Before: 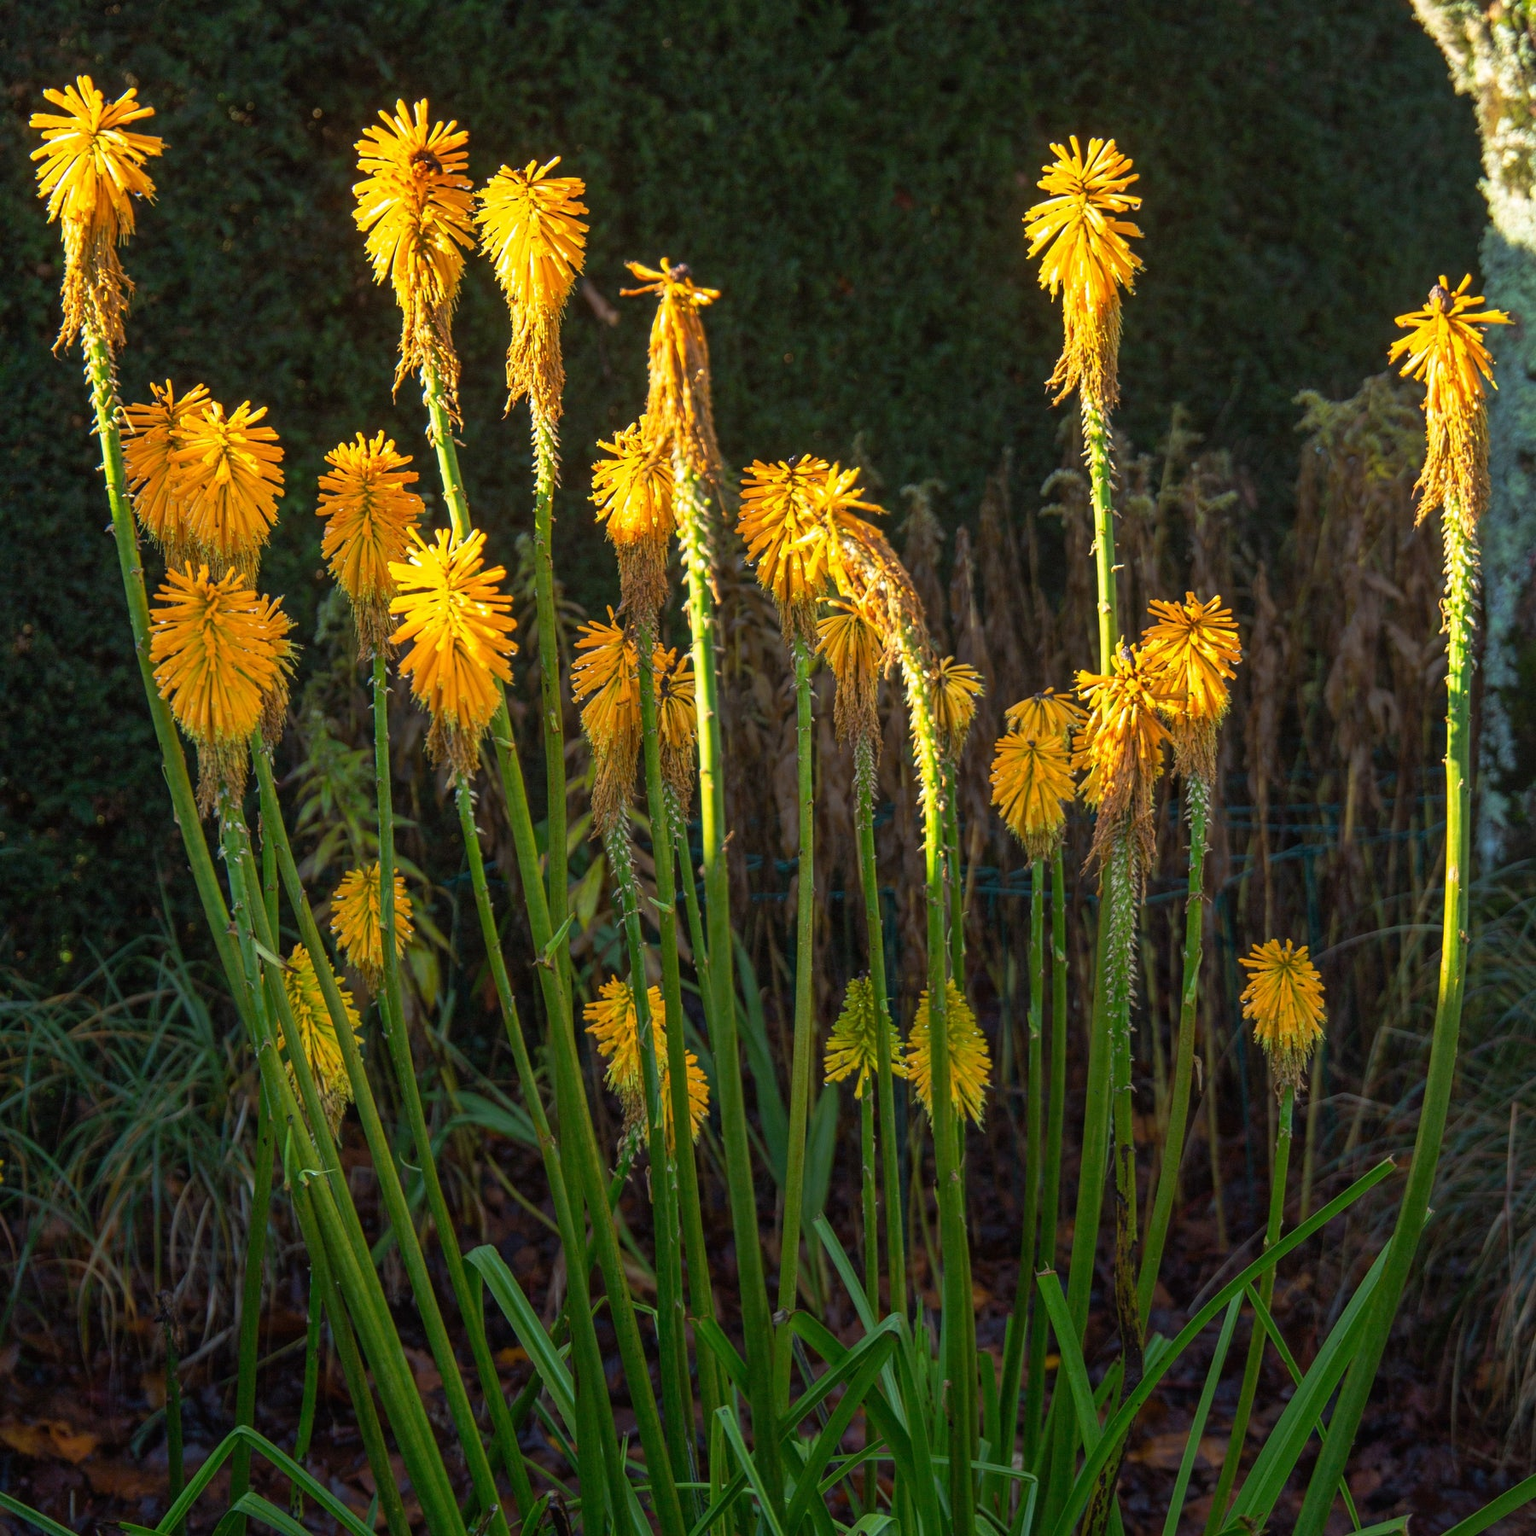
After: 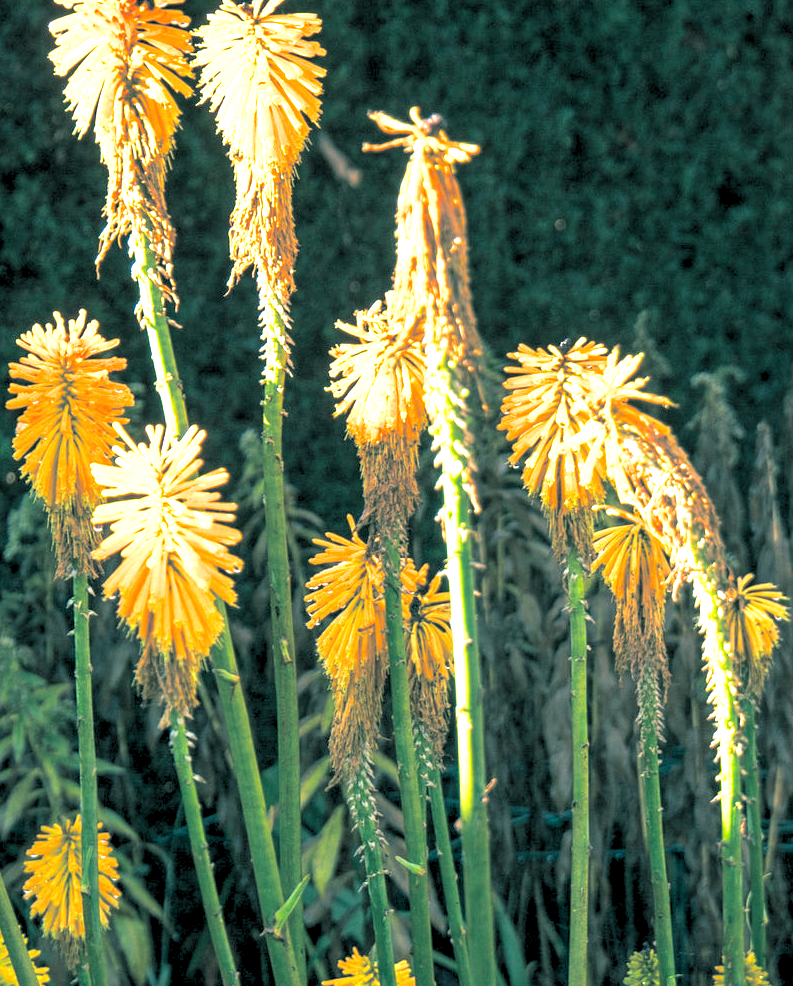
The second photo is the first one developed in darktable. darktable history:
exposure: exposure 1 EV, compensate highlight preservation false
crop: left 20.248%, top 10.86%, right 35.675%, bottom 34.321%
split-toning: shadows › hue 186.43°, highlights › hue 49.29°, compress 30.29%
rgb levels: levels [[0.013, 0.434, 0.89], [0, 0.5, 1], [0, 0.5, 1]]
